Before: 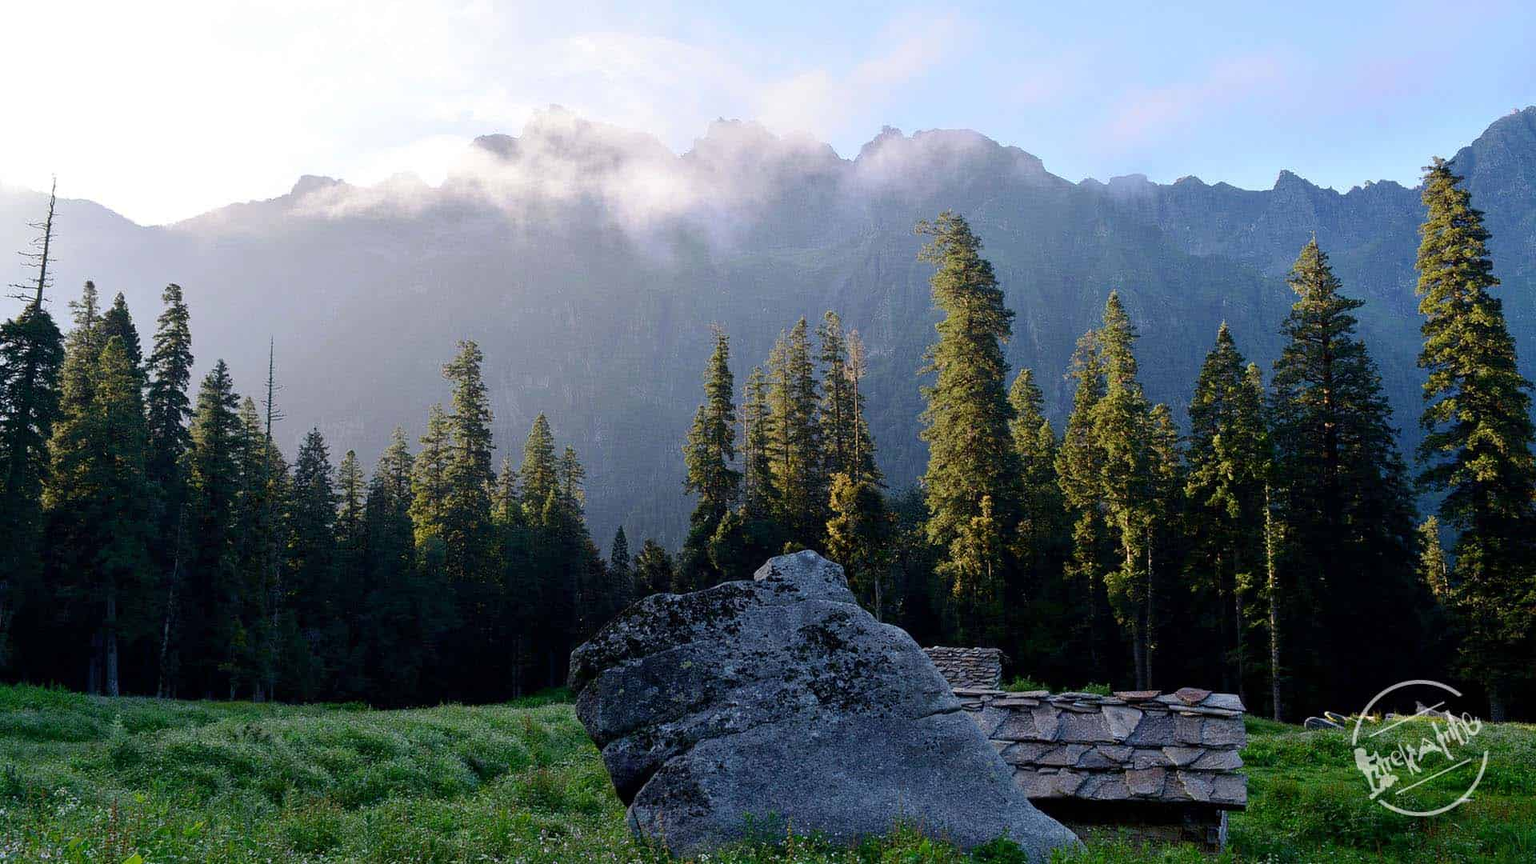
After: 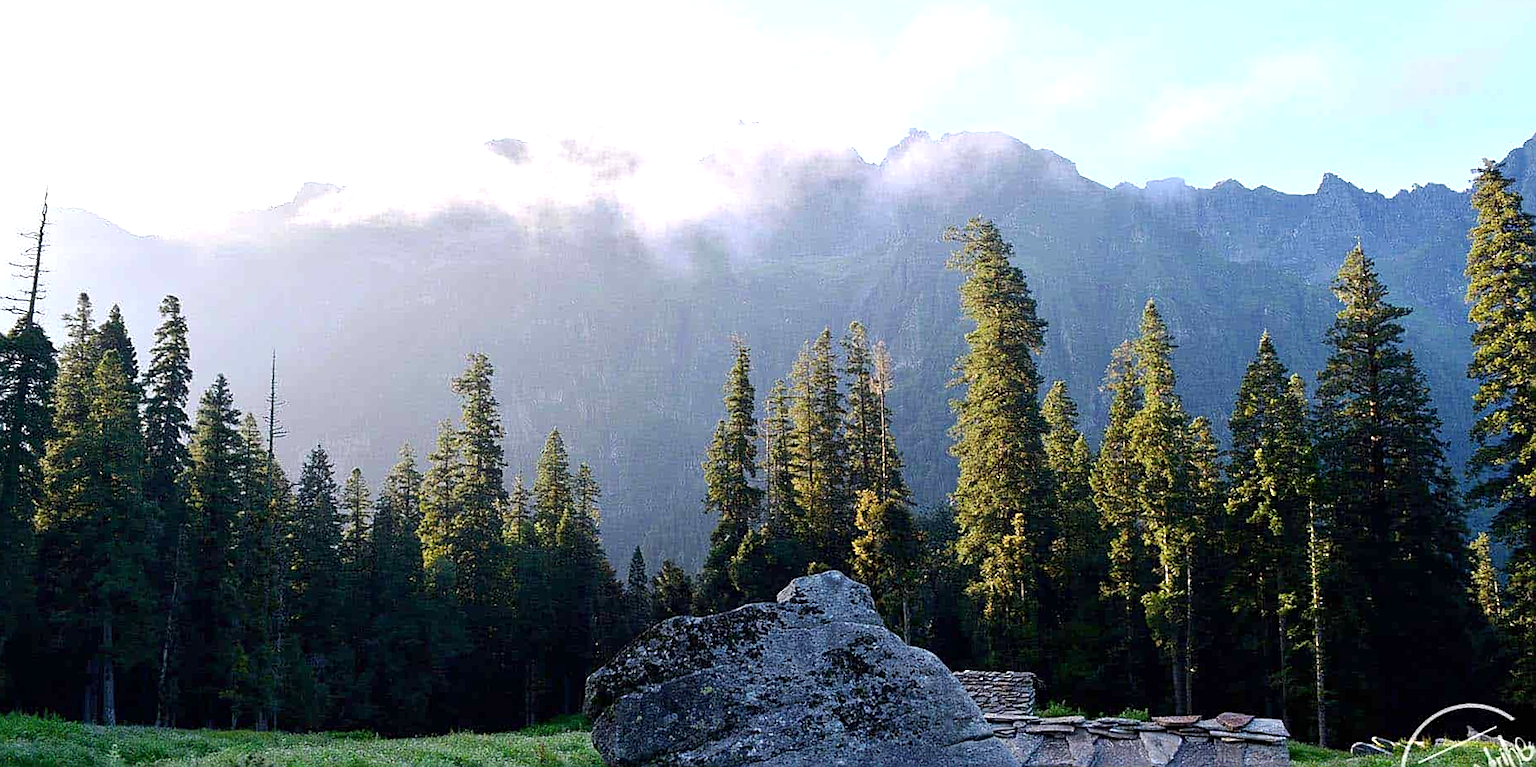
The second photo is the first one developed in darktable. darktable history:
crop and rotate: angle 0.2°, left 0.275%, right 3.127%, bottom 14.18%
sharpen: on, module defaults
exposure: exposure 0.6 EV, compensate highlight preservation false
